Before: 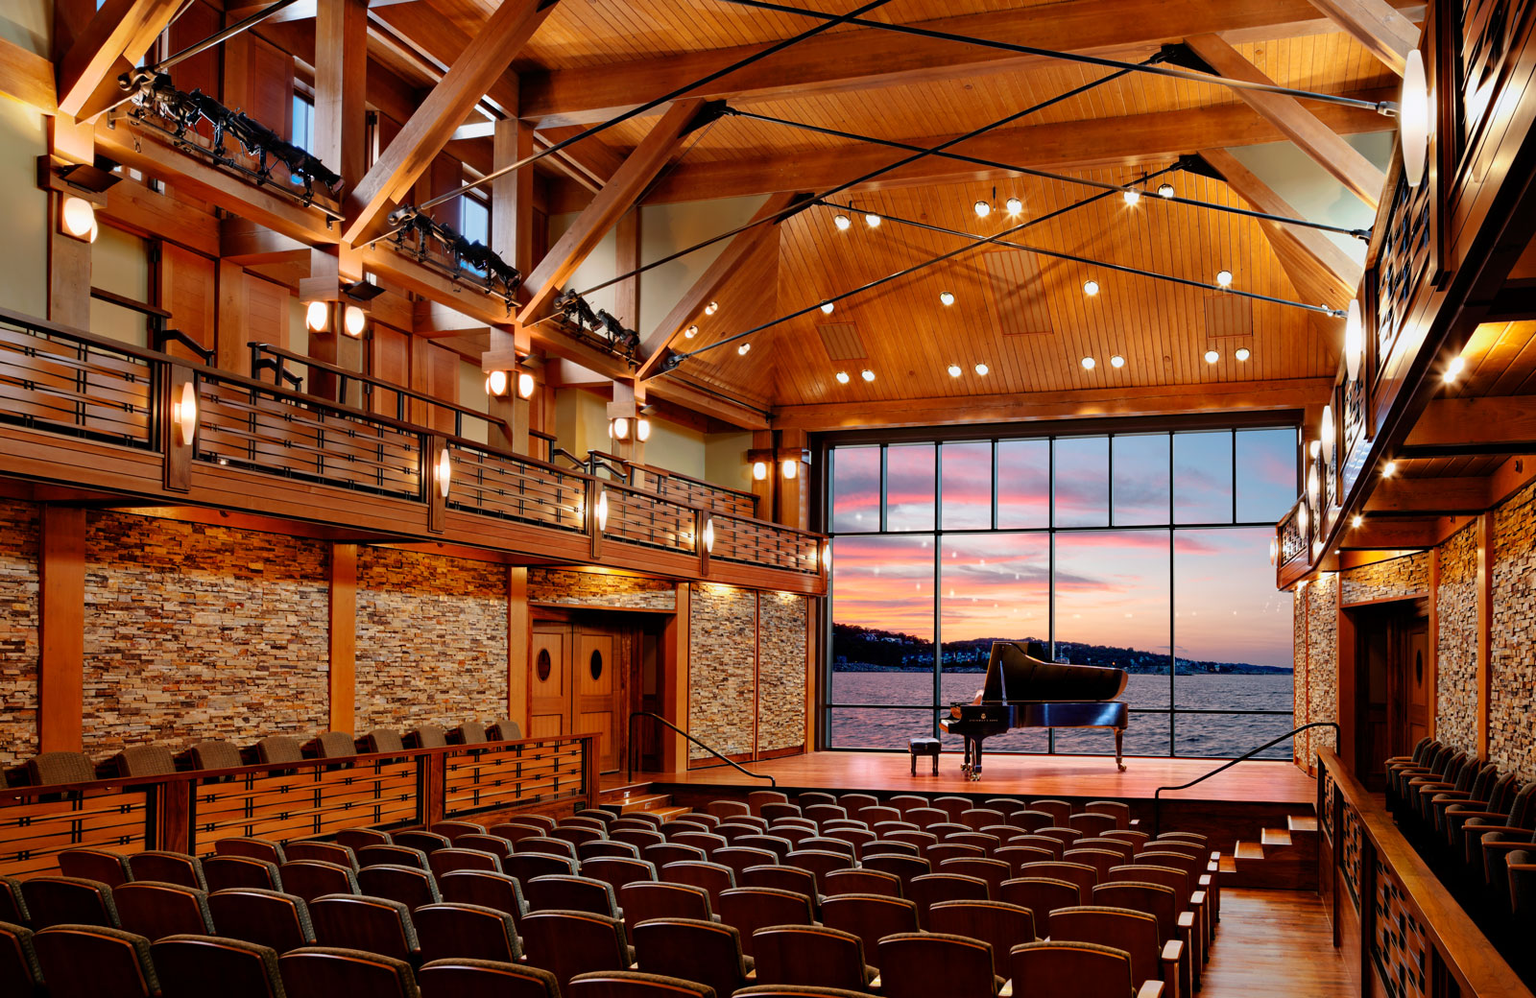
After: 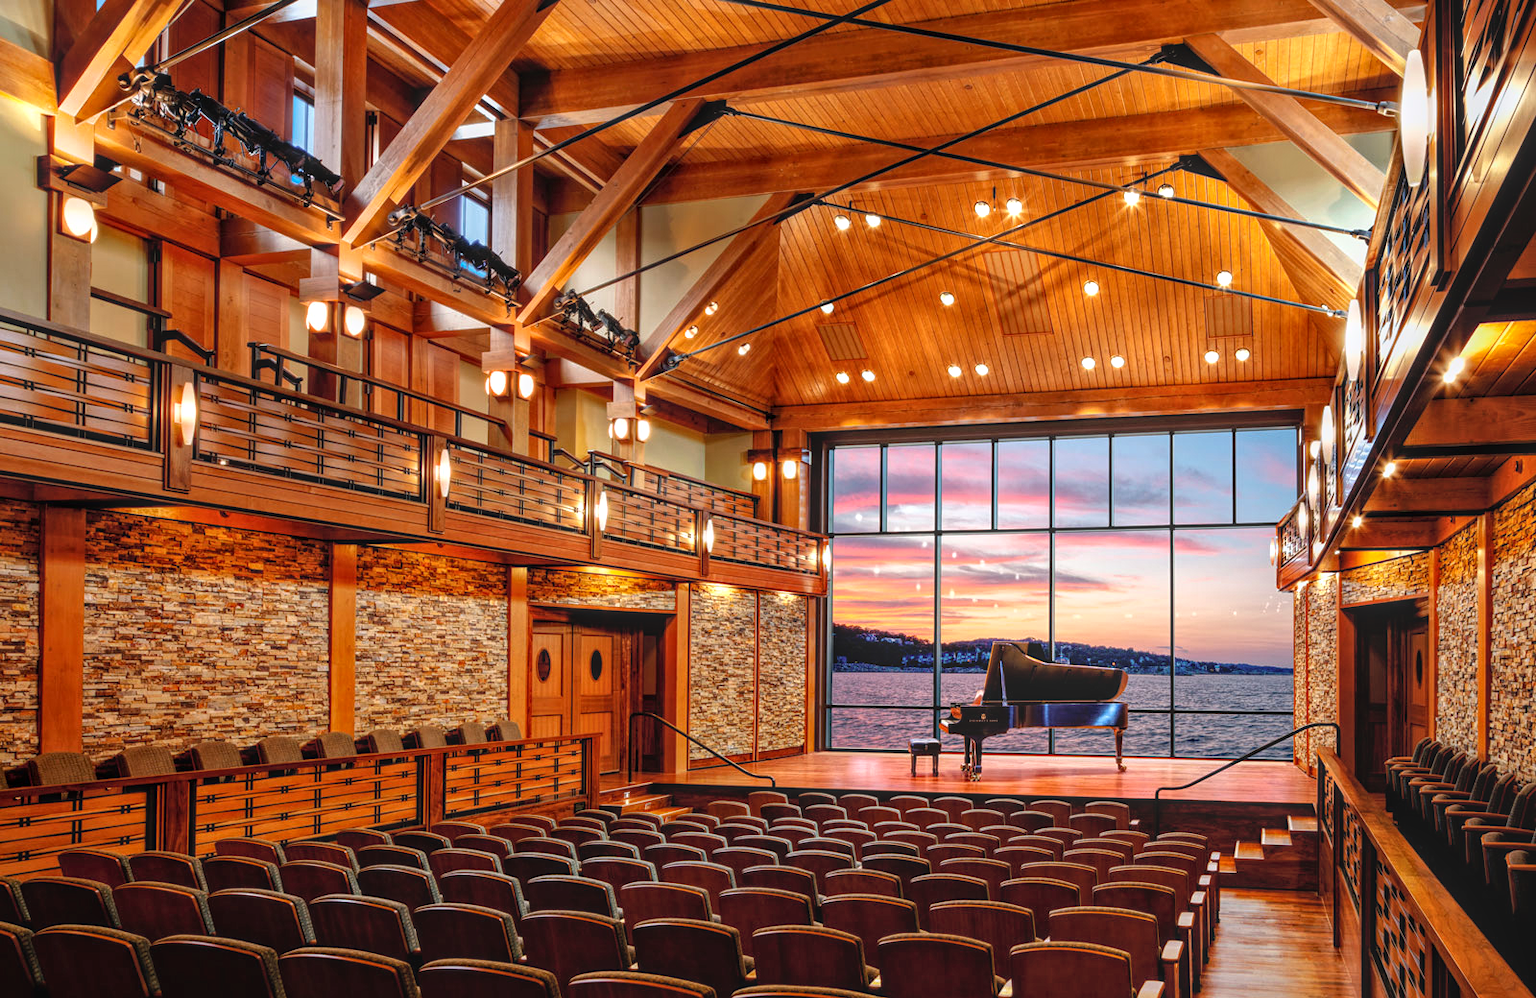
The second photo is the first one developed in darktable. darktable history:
exposure: exposure 0.496 EV, compensate highlight preservation false
local contrast: highlights 67%, shadows 32%, detail 166%, midtone range 0.2
